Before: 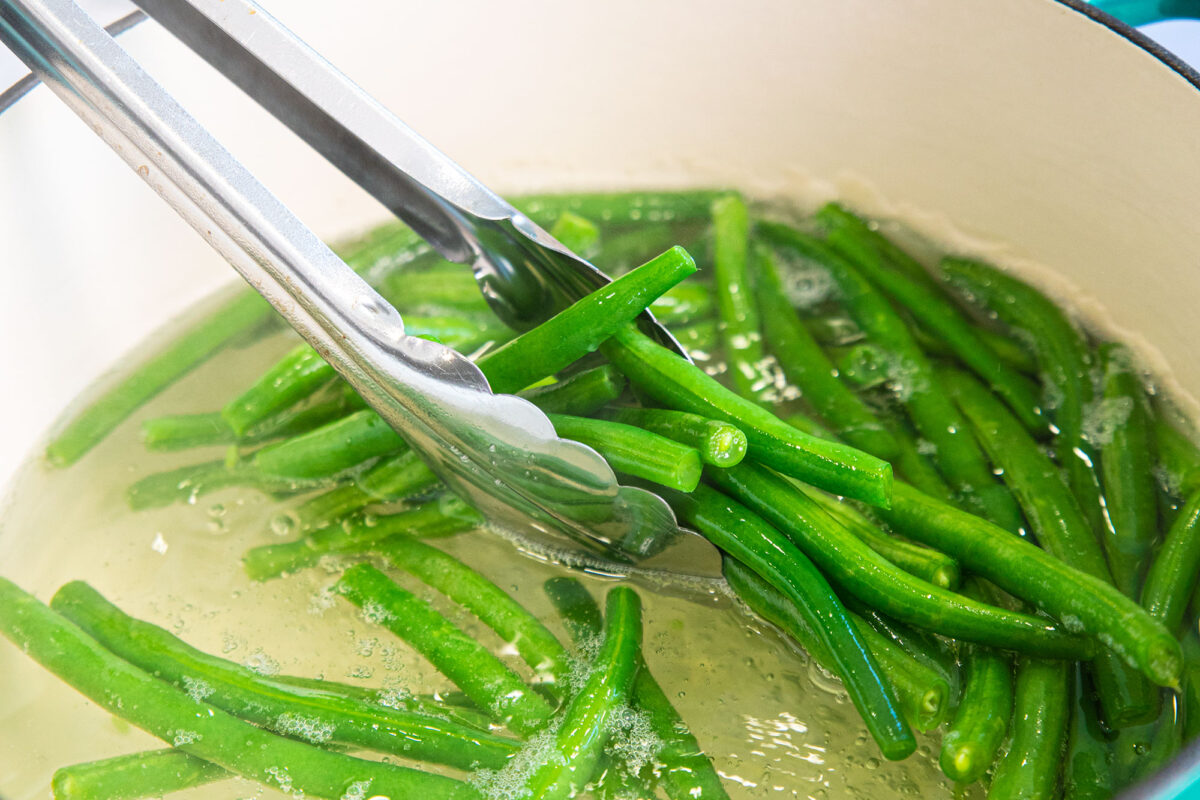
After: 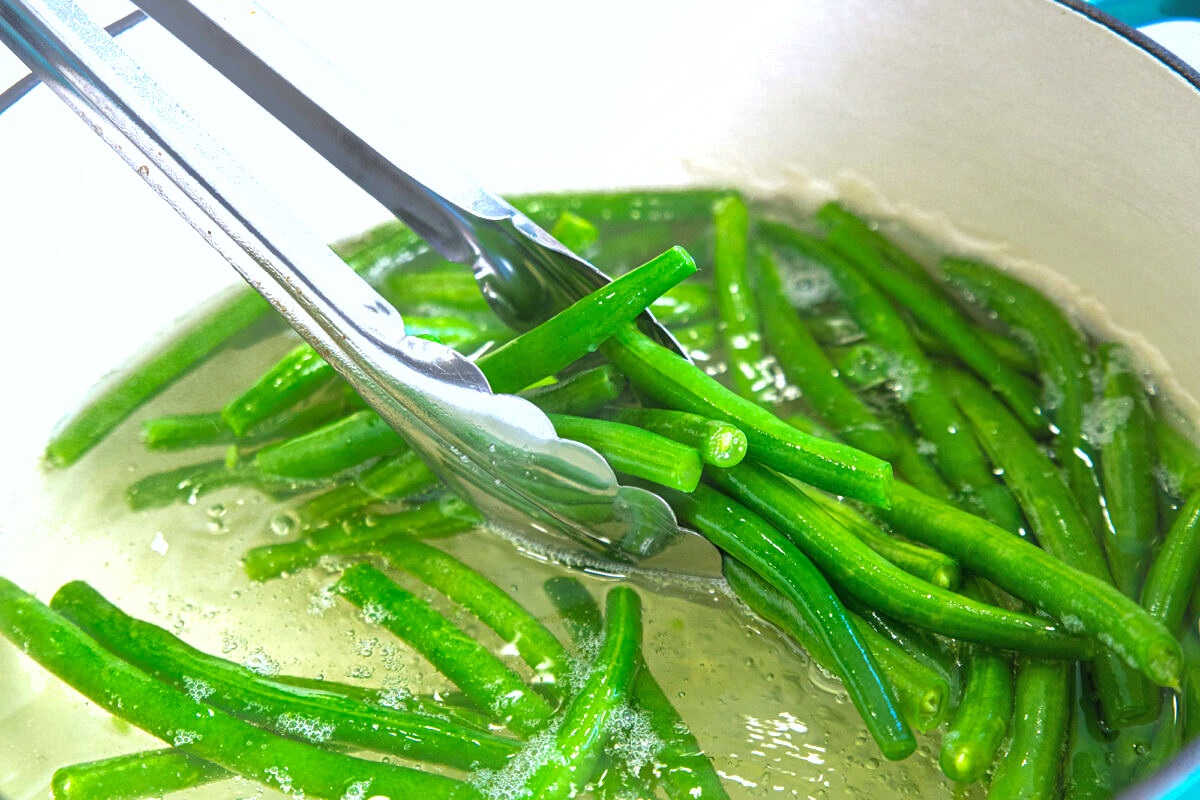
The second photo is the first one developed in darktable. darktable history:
shadows and highlights: shadows 40, highlights -60
exposure: black level correction 0, exposure 0.5 EV, compensate highlight preservation false
white balance: red 0.931, blue 1.11
sharpen: amount 0.2
